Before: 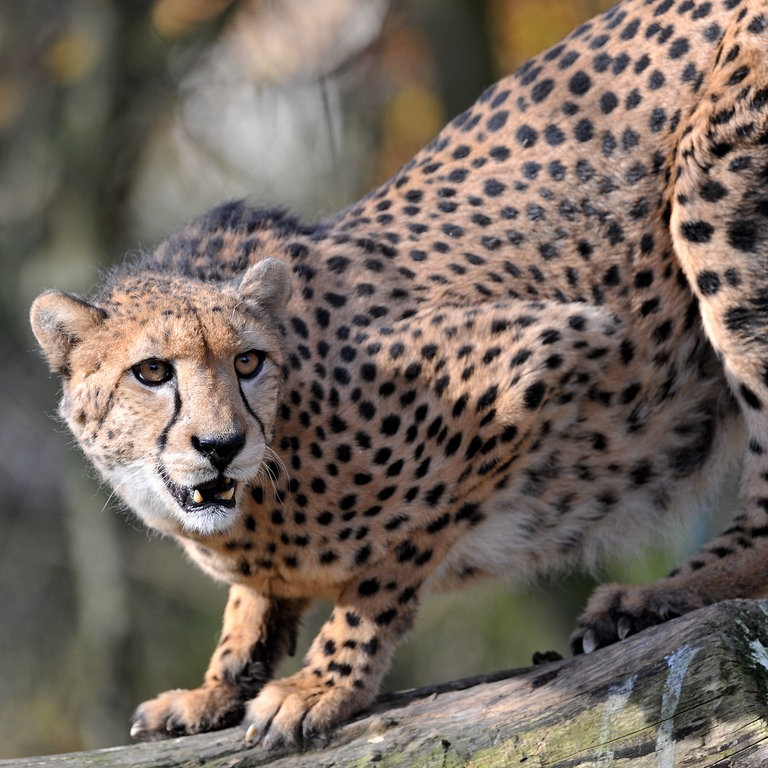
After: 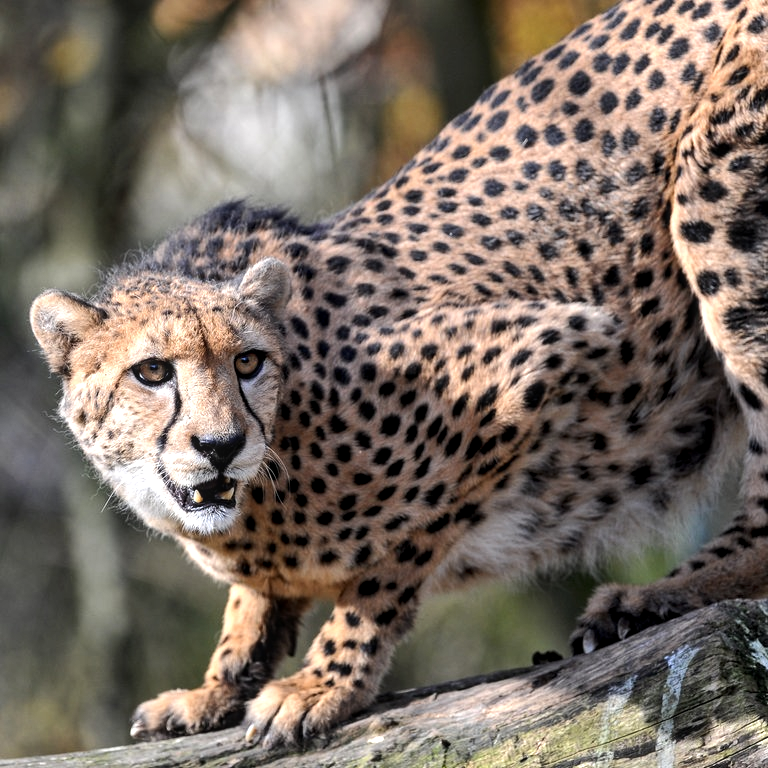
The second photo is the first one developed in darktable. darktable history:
tone equalizer: -8 EV -0.417 EV, -7 EV -0.389 EV, -6 EV -0.333 EV, -5 EV -0.222 EV, -3 EV 0.222 EV, -2 EV 0.333 EV, -1 EV 0.389 EV, +0 EV 0.417 EV, edges refinement/feathering 500, mask exposure compensation -1.57 EV, preserve details no
local contrast: on, module defaults
